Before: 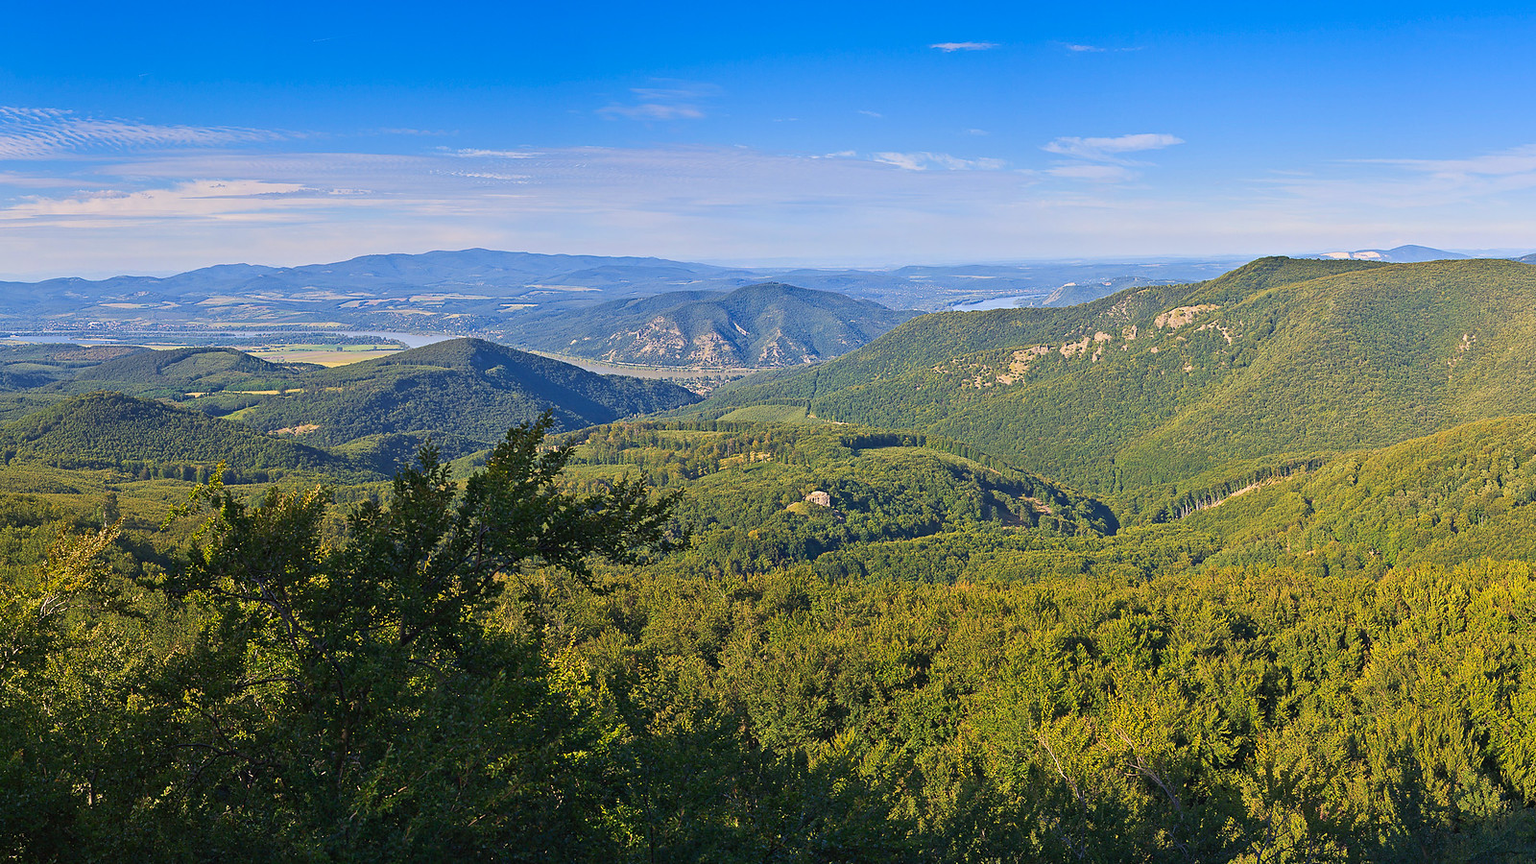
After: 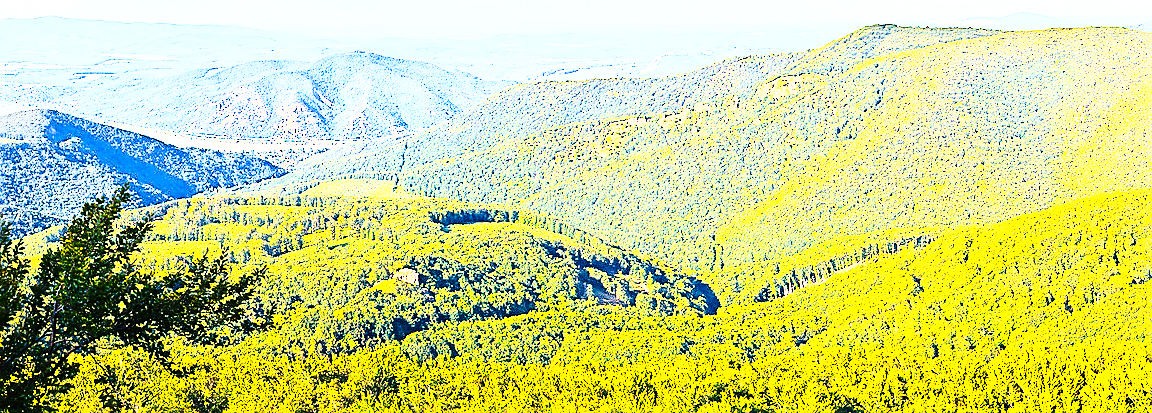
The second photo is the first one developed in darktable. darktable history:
color balance rgb: linear chroma grading › global chroma 10%, perceptual saturation grading › global saturation 40%, perceptual brilliance grading › global brilliance 30%, global vibrance 20%
rgb curve: curves: ch0 [(0, 0) (0.21, 0.15) (0.24, 0.21) (0.5, 0.75) (0.75, 0.96) (0.89, 0.99) (1, 1)]; ch1 [(0, 0.02) (0.21, 0.13) (0.25, 0.2) (0.5, 0.67) (0.75, 0.9) (0.89, 0.97) (1, 1)]; ch2 [(0, 0.02) (0.21, 0.13) (0.25, 0.2) (0.5, 0.67) (0.75, 0.9) (0.89, 0.97) (1, 1)], compensate middle gray true
tone curve: curves: ch0 [(0, 0) (0.003, 0.003) (0.011, 0.012) (0.025, 0.026) (0.044, 0.046) (0.069, 0.072) (0.1, 0.104) (0.136, 0.141) (0.177, 0.185) (0.224, 0.247) (0.277, 0.335) (0.335, 0.447) (0.399, 0.539) (0.468, 0.636) (0.543, 0.723) (0.623, 0.803) (0.709, 0.873) (0.801, 0.936) (0.898, 0.978) (1, 1)], preserve colors none
crop and rotate: left 27.938%, top 27.046%, bottom 27.046%
exposure: exposure -0.064 EV, compensate highlight preservation false
sharpen: on, module defaults
